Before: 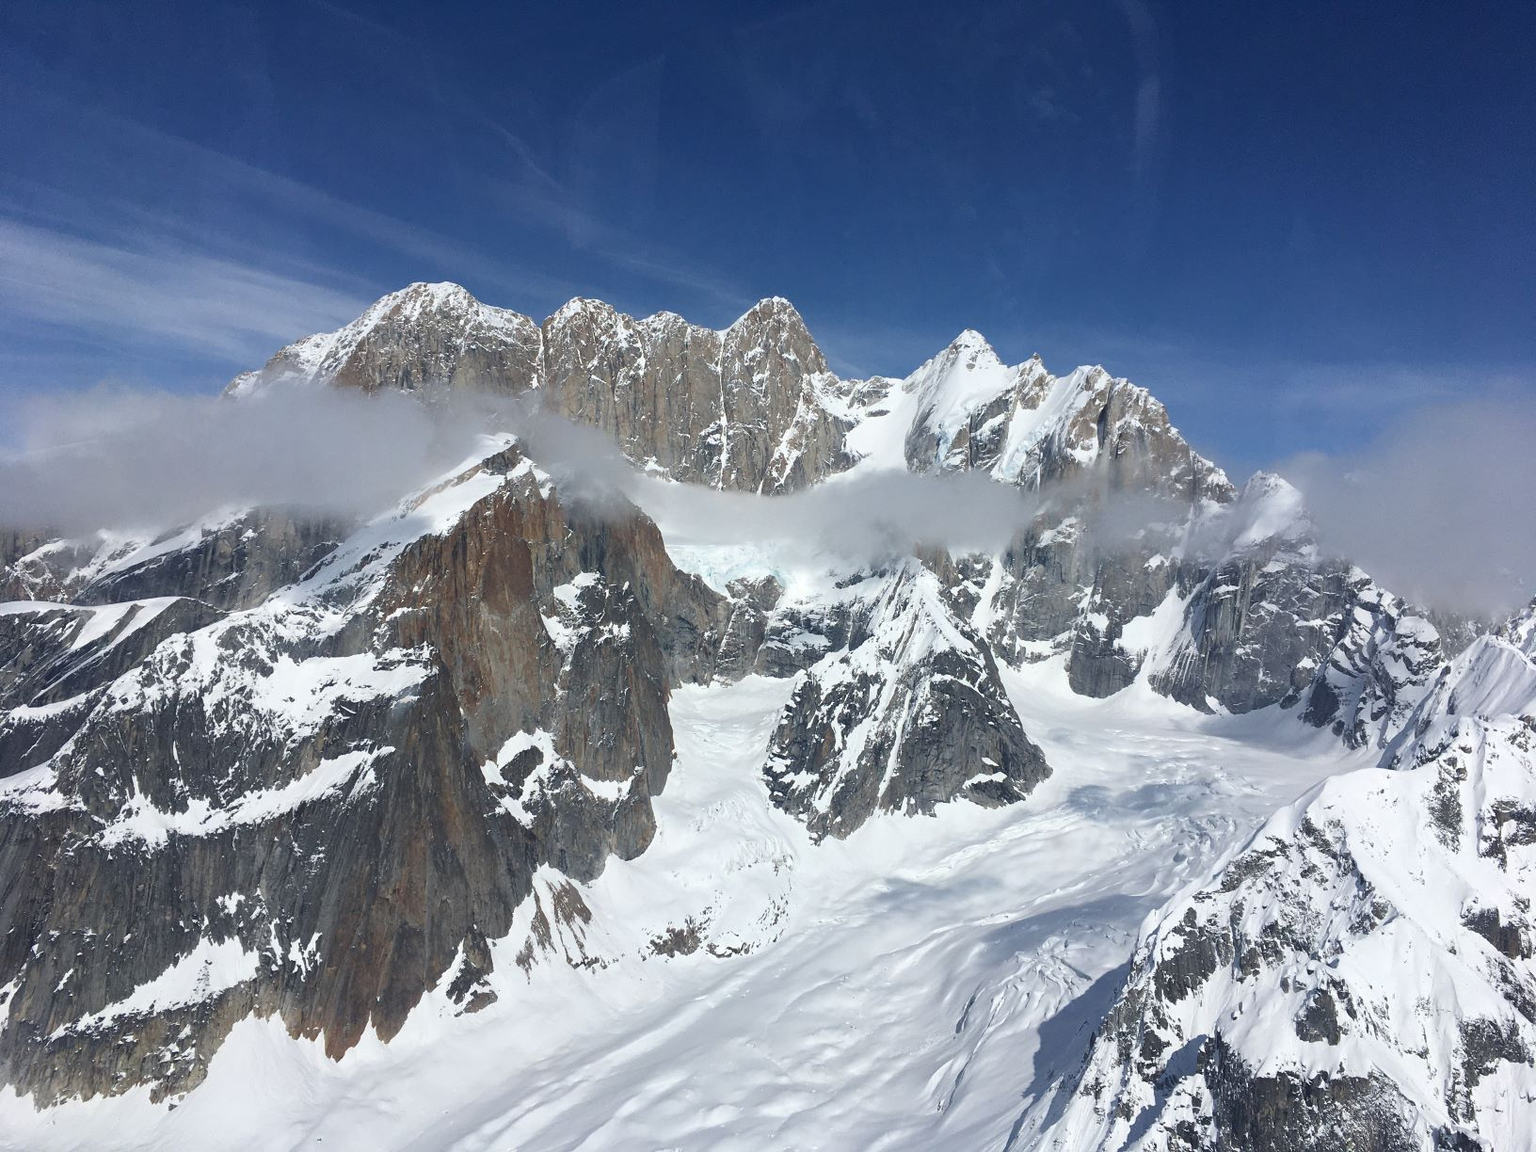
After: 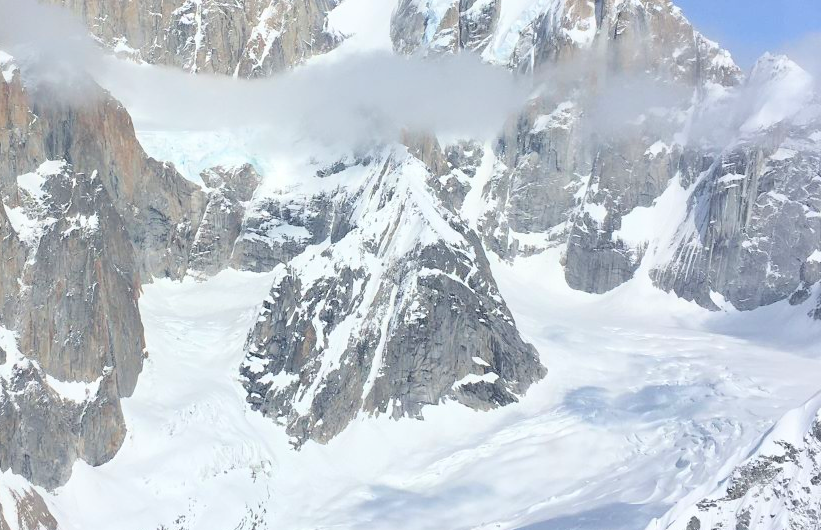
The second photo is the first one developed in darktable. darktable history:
contrast brightness saturation: brightness 1
crop: left 35.03%, top 36.625%, right 14.663%, bottom 20.057%
shadows and highlights: soften with gaussian
exposure: black level correction 0.001, compensate highlight preservation false
